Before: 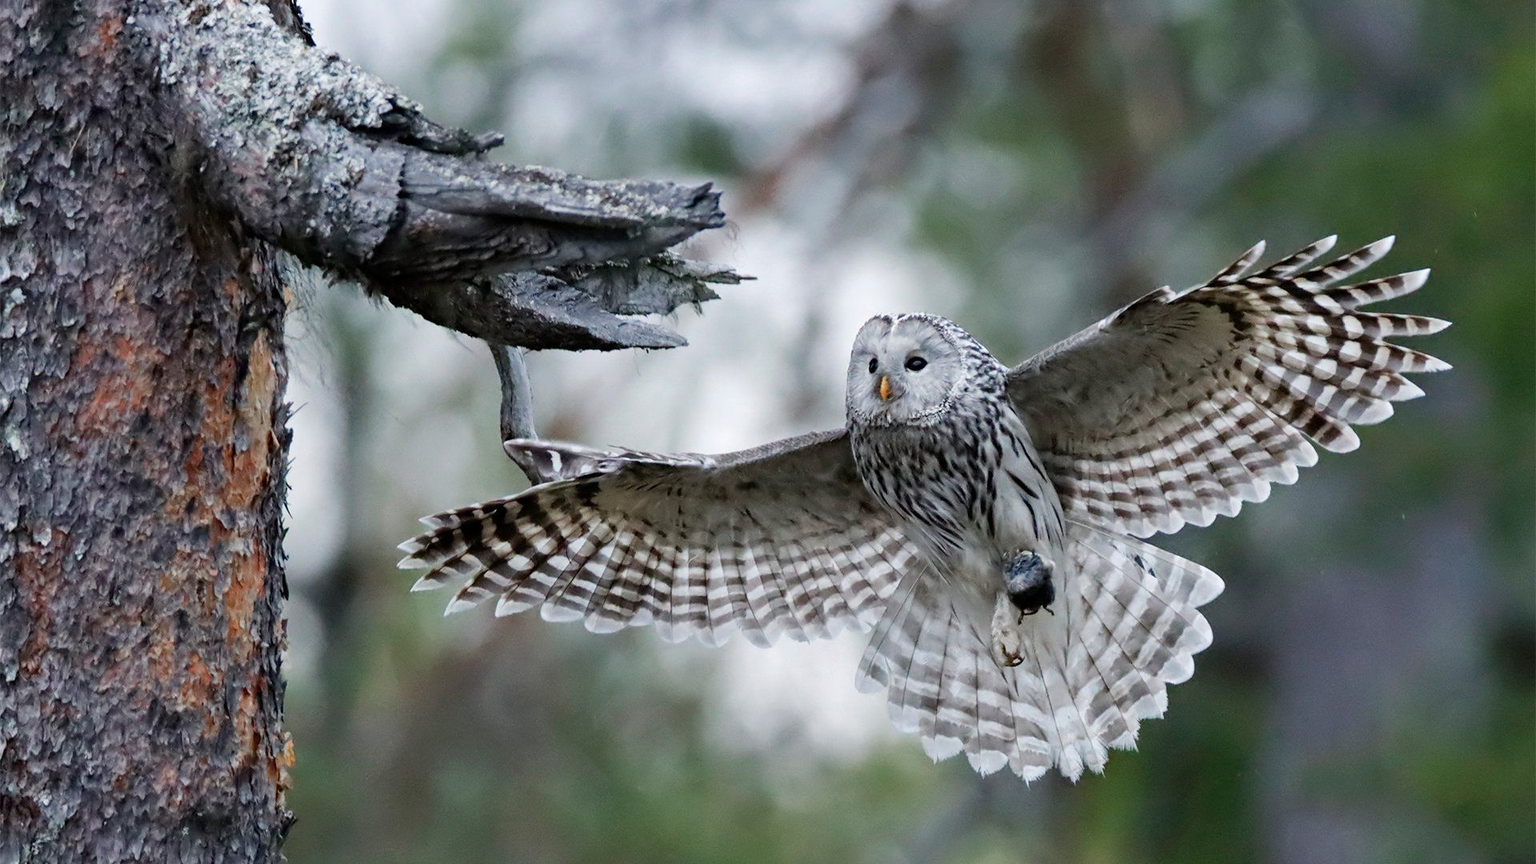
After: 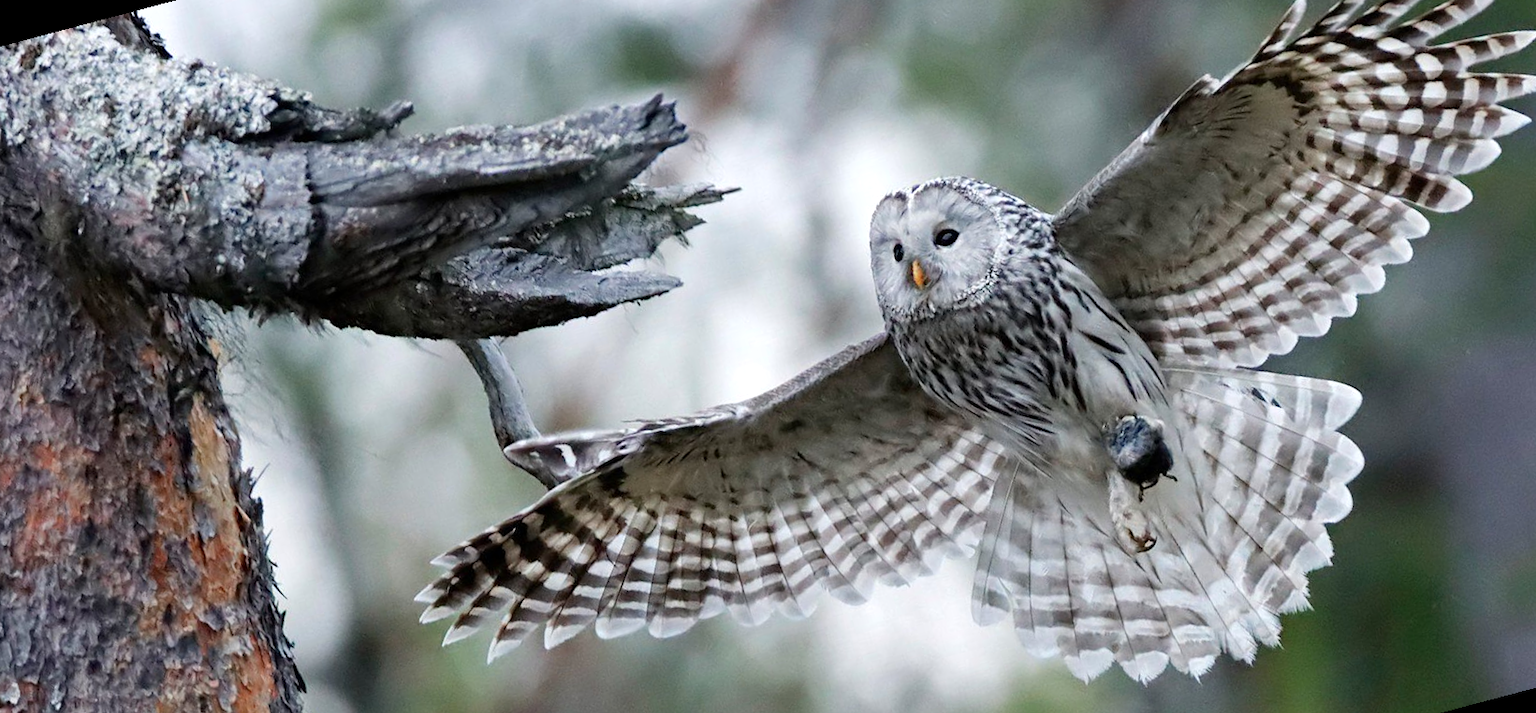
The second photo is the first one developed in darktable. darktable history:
rotate and perspective: rotation -14.8°, crop left 0.1, crop right 0.903, crop top 0.25, crop bottom 0.748
crop: right 4.126%, bottom 0.031%
exposure: exposure 0.2 EV, compensate highlight preservation false
